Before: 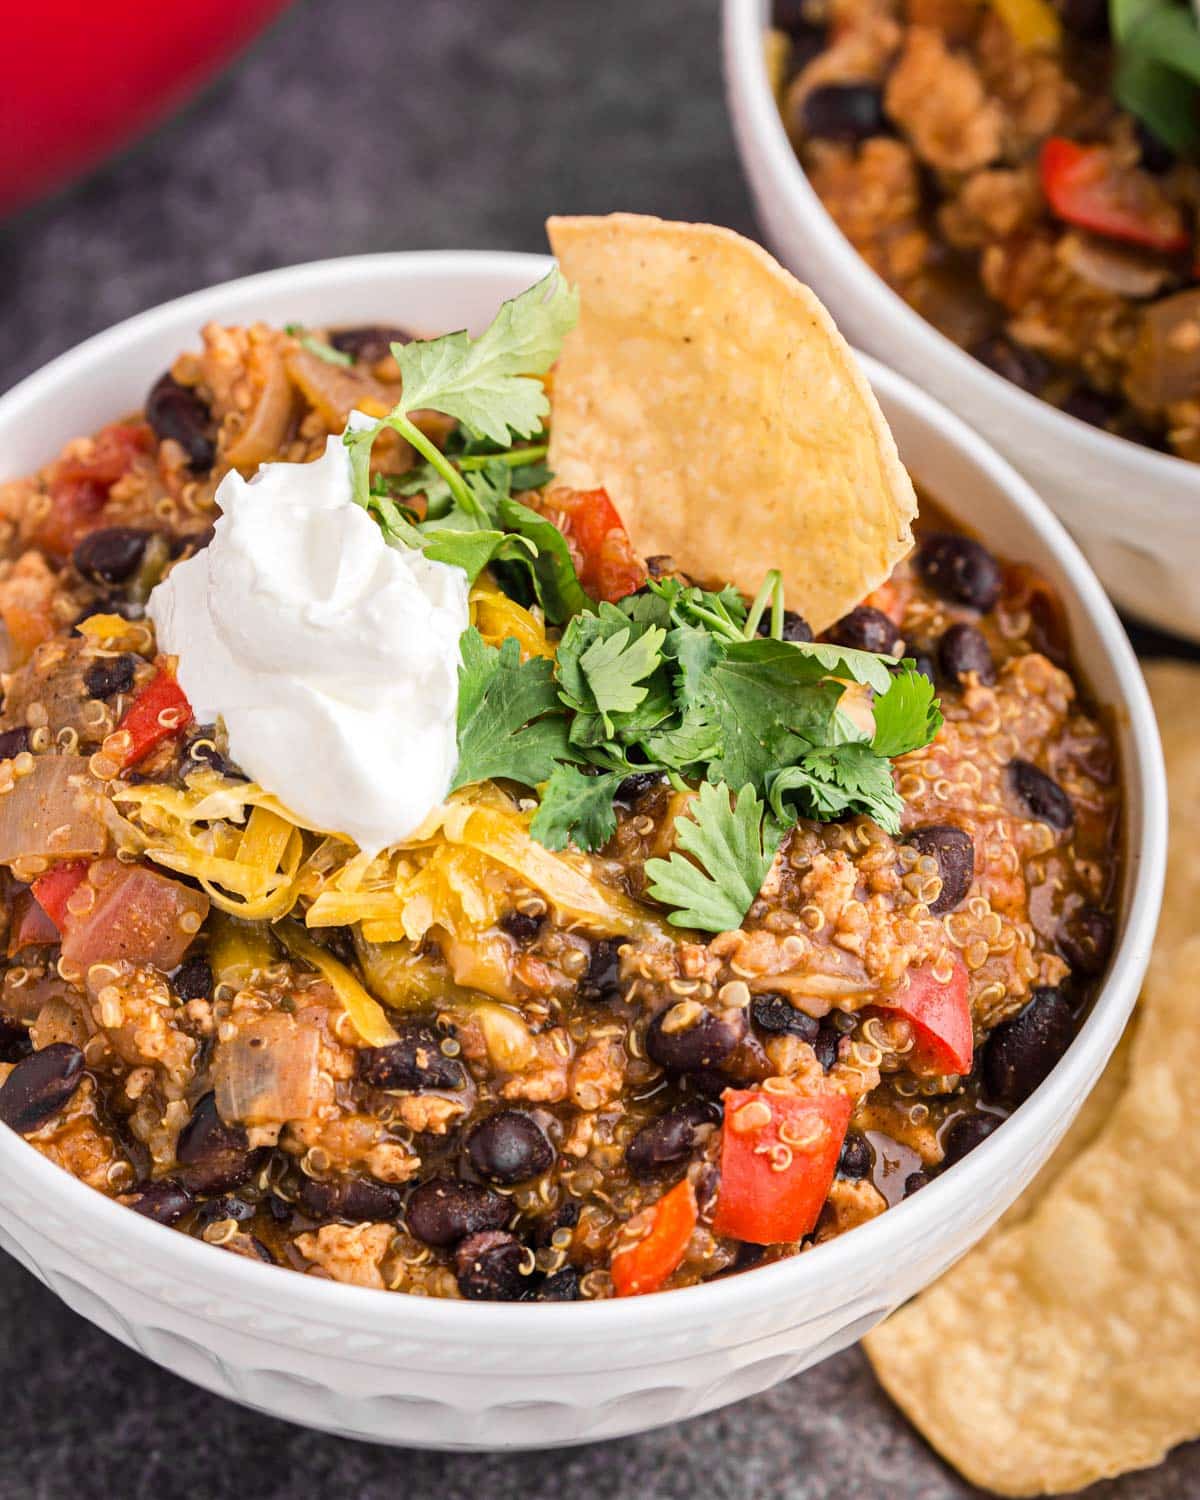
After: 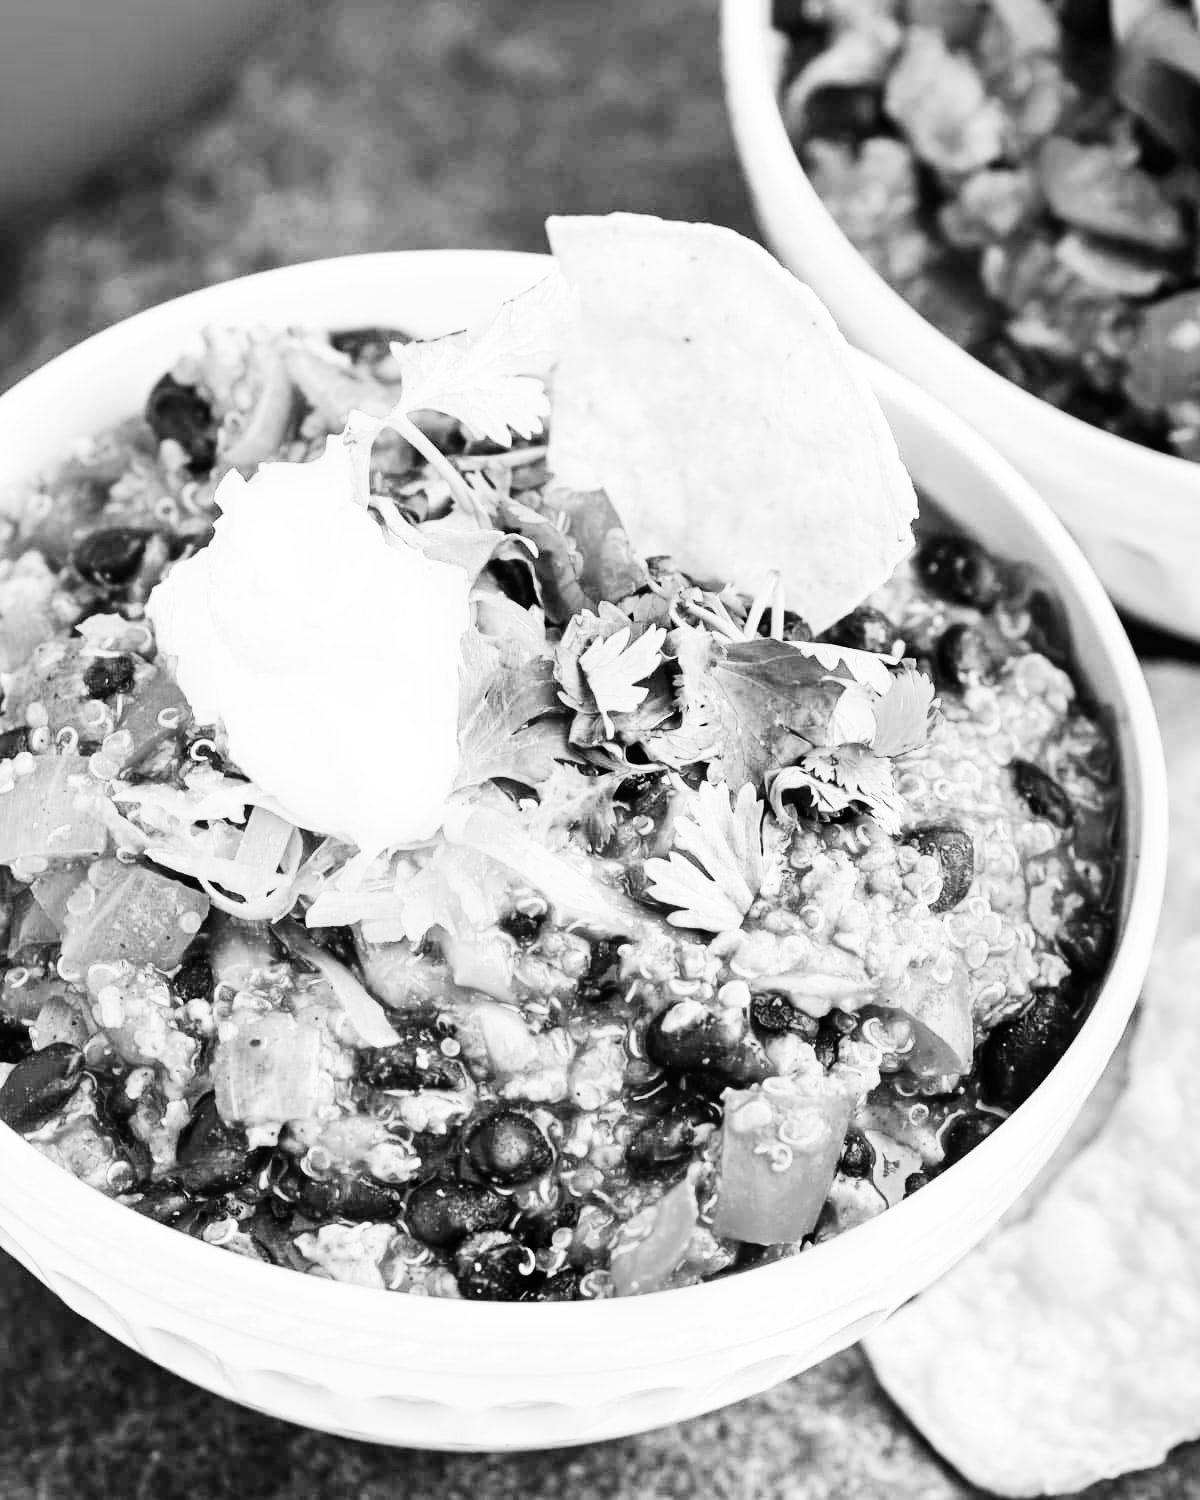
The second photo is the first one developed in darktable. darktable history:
monochrome: on, module defaults
base curve: curves: ch0 [(0, 0) (0.007, 0.004) (0.027, 0.03) (0.046, 0.07) (0.207, 0.54) (0.442, 0.872) (0.673, 0.972) (1, 1)], preserve colors none
